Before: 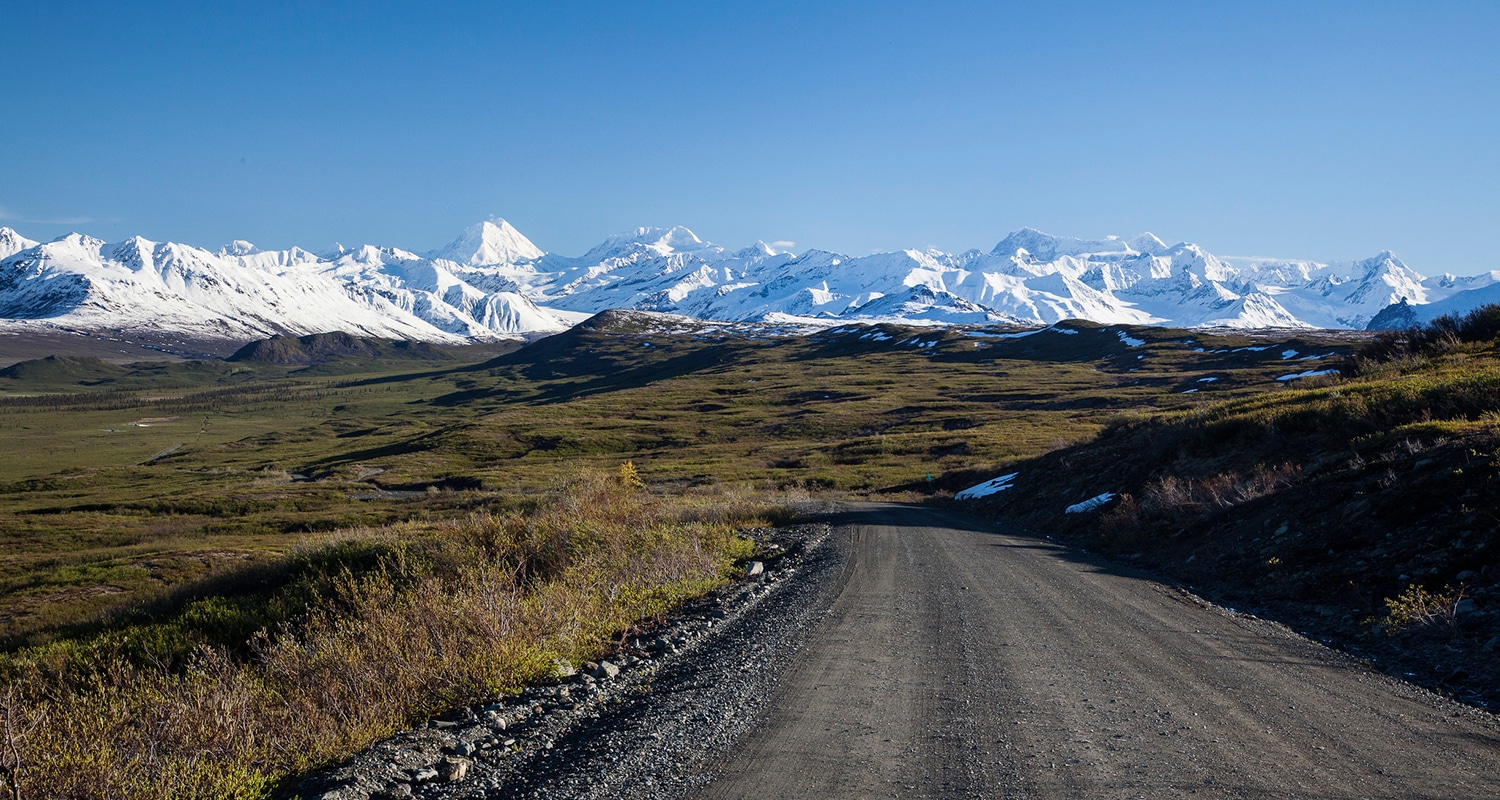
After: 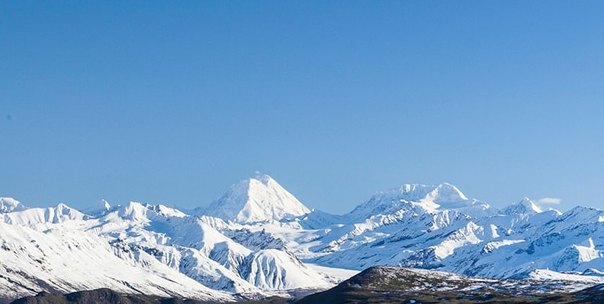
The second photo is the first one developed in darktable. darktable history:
crop: left 15.631%, top 5.445%, right 44.038%, bottom 56.496%
